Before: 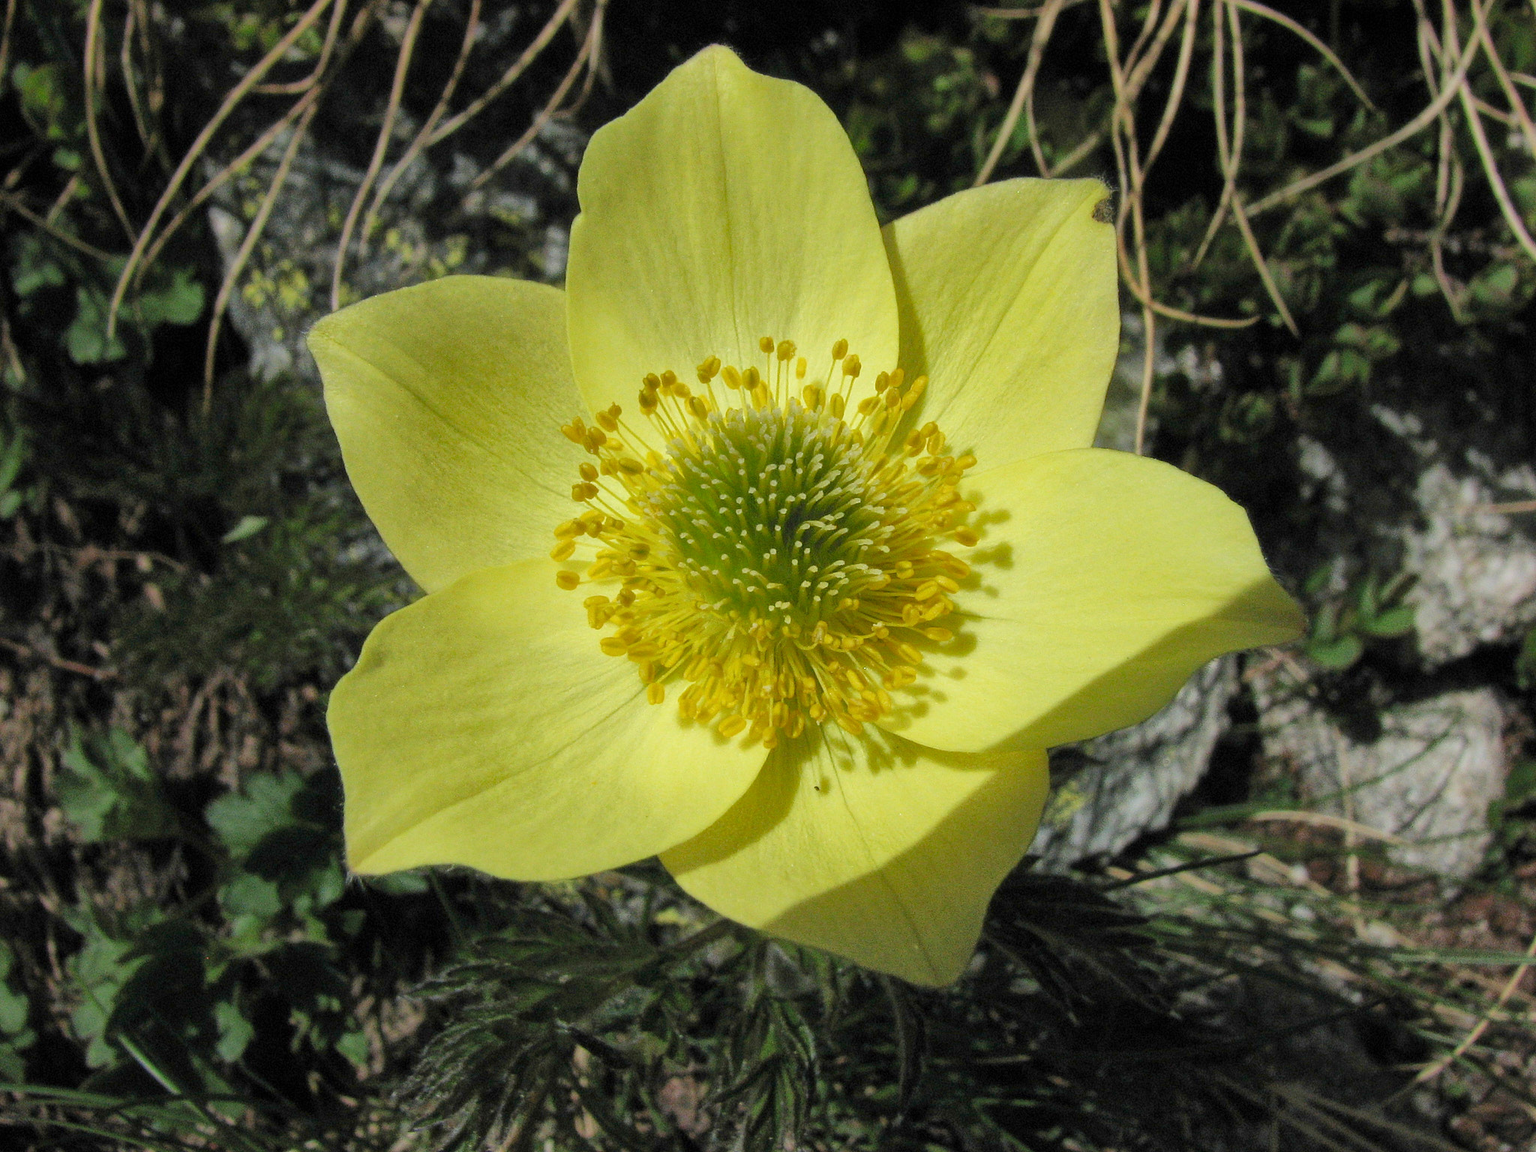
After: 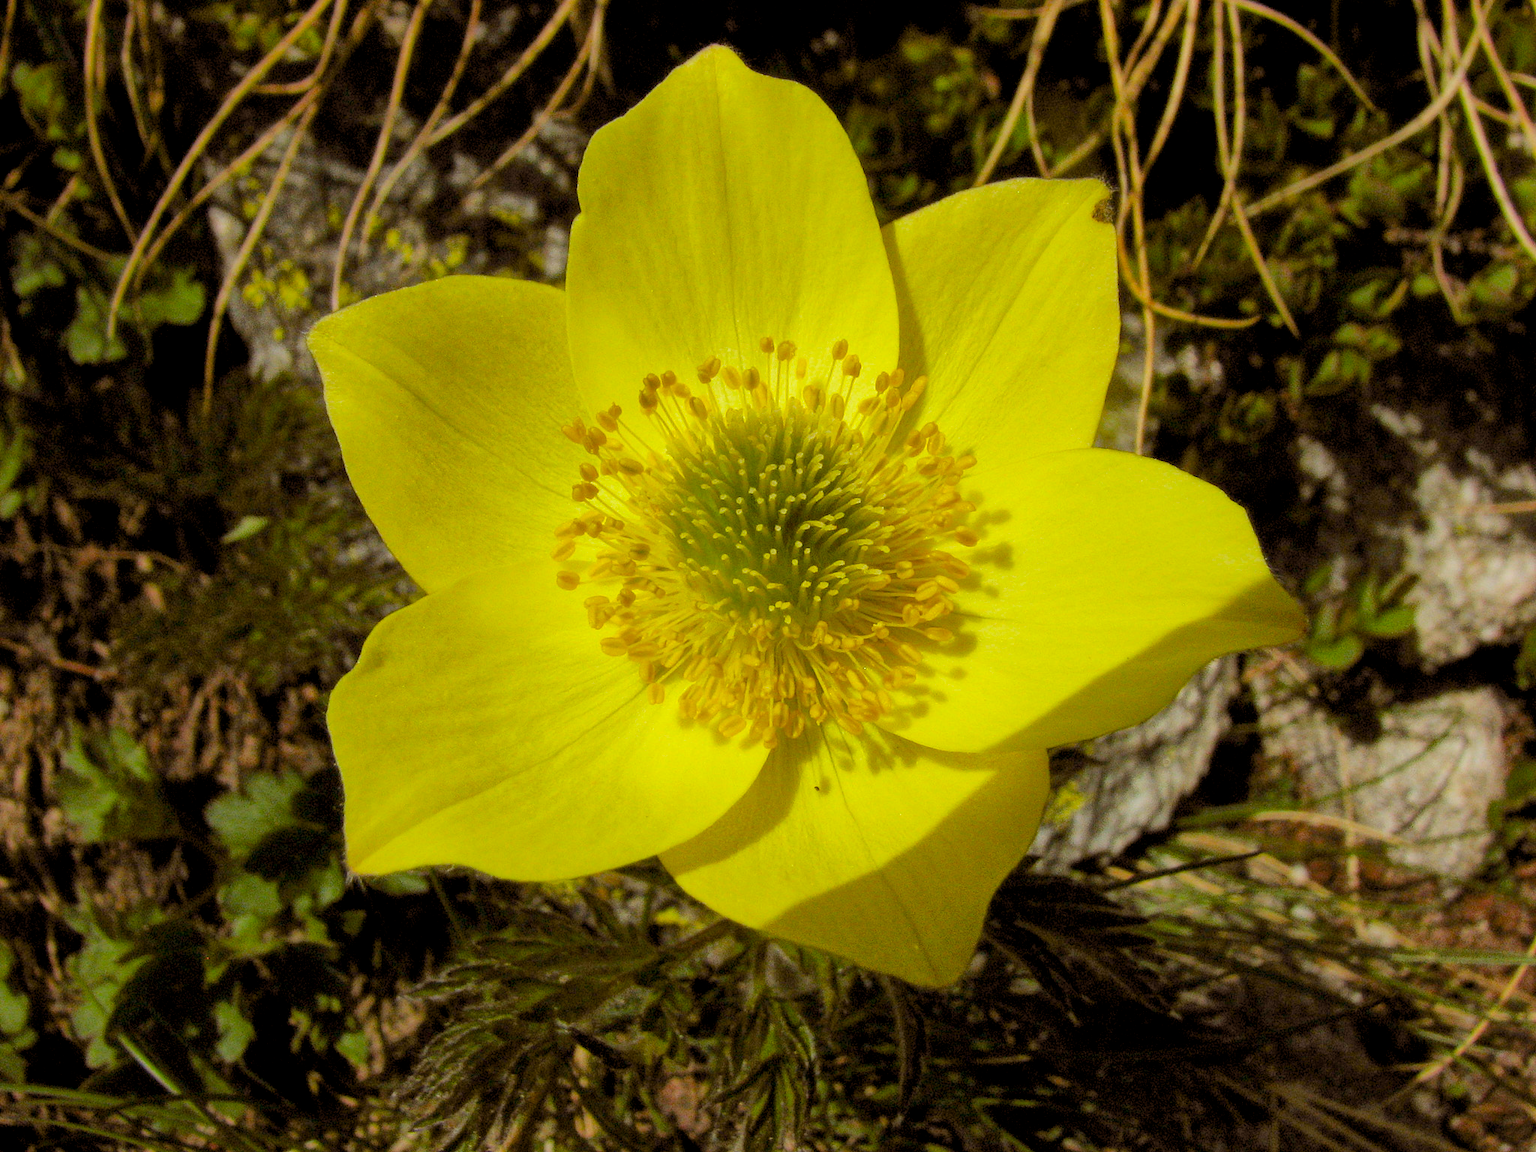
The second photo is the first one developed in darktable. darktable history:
color balance rgb: power › luminance 9.803%, power › chroma 2.809%, power › hue 56.78°, global offset › luminance -0.506%, perceptual saturation grading › global saturation 31.086%
